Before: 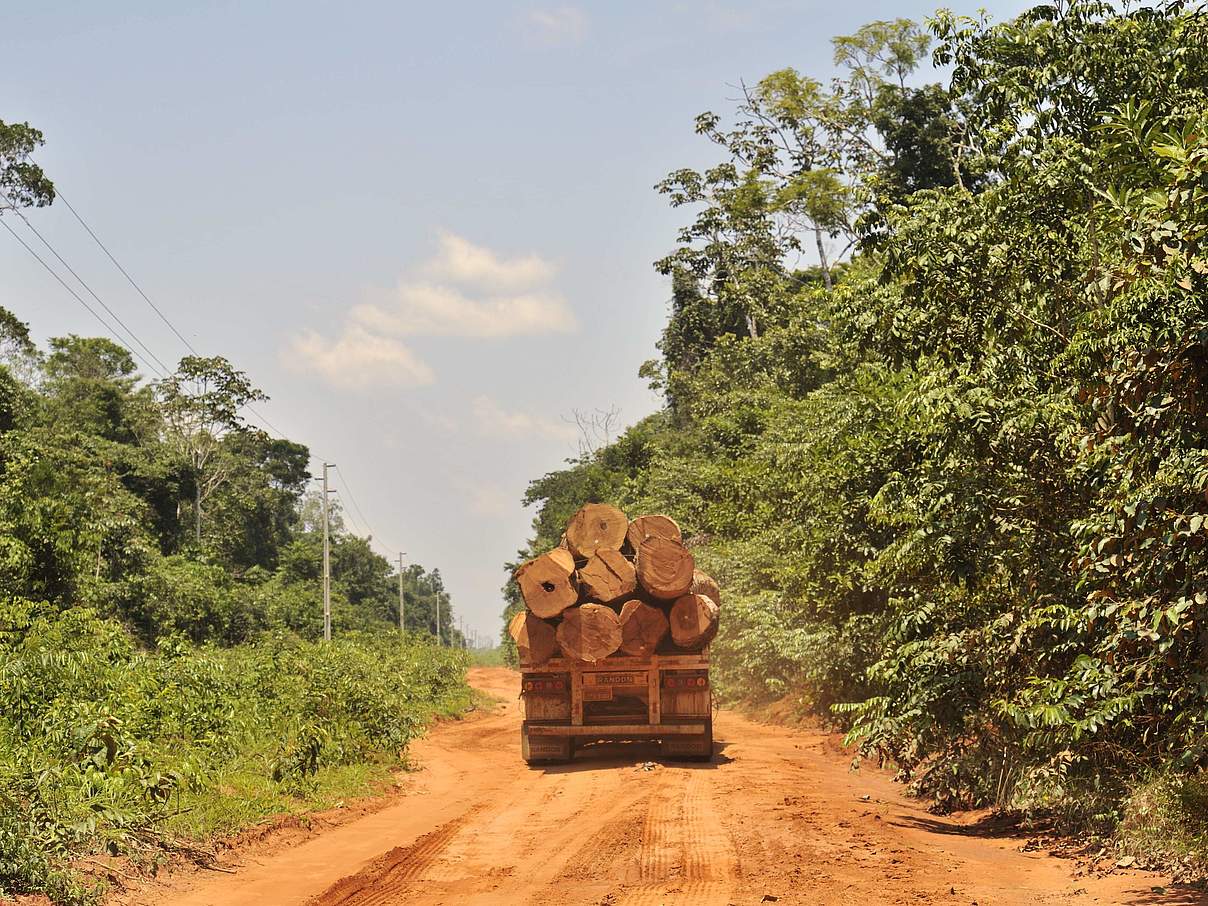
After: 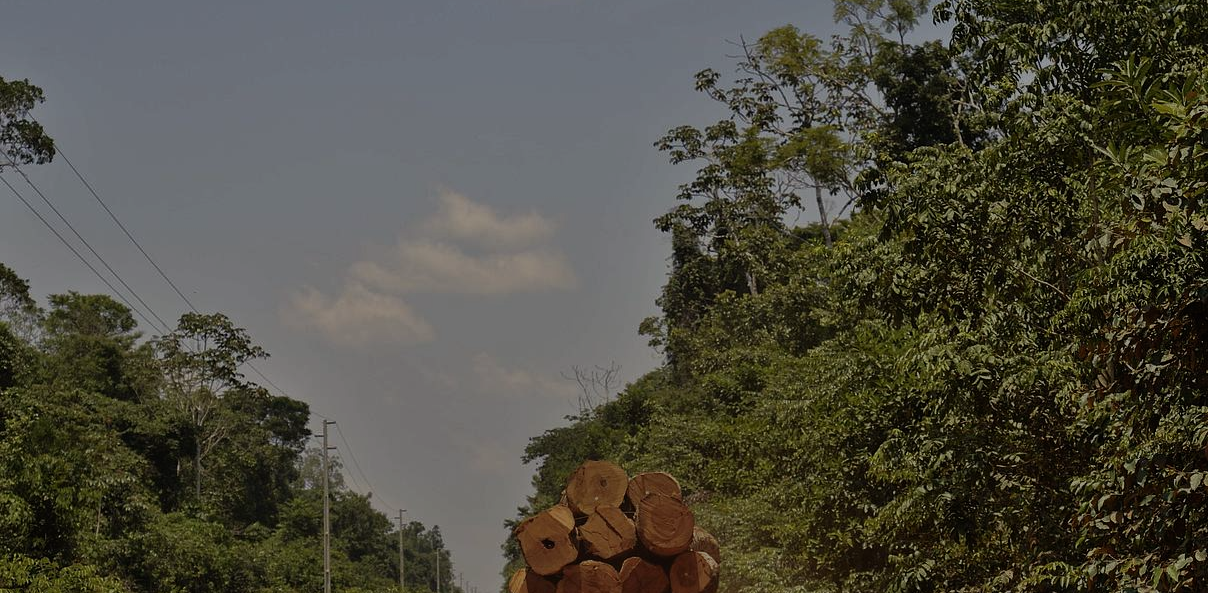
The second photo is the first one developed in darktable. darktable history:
tone equalizer: -8 EV -1.99 EV, -7 EV -1.98 EV, -6 EV -1.99 EV, -5 EV -1.98 EV, -4 EV -2 EV, -3 EV -1.99 EV, -2 EV -1.99 EV, -1 EV -1.61 EV, +0 EV -1.97 EV, edges refinement/feathering 500, mask exposure compensation -1.57 EV, preserve details no
crop and rotate: top 4.811%, bottom 29.724%
